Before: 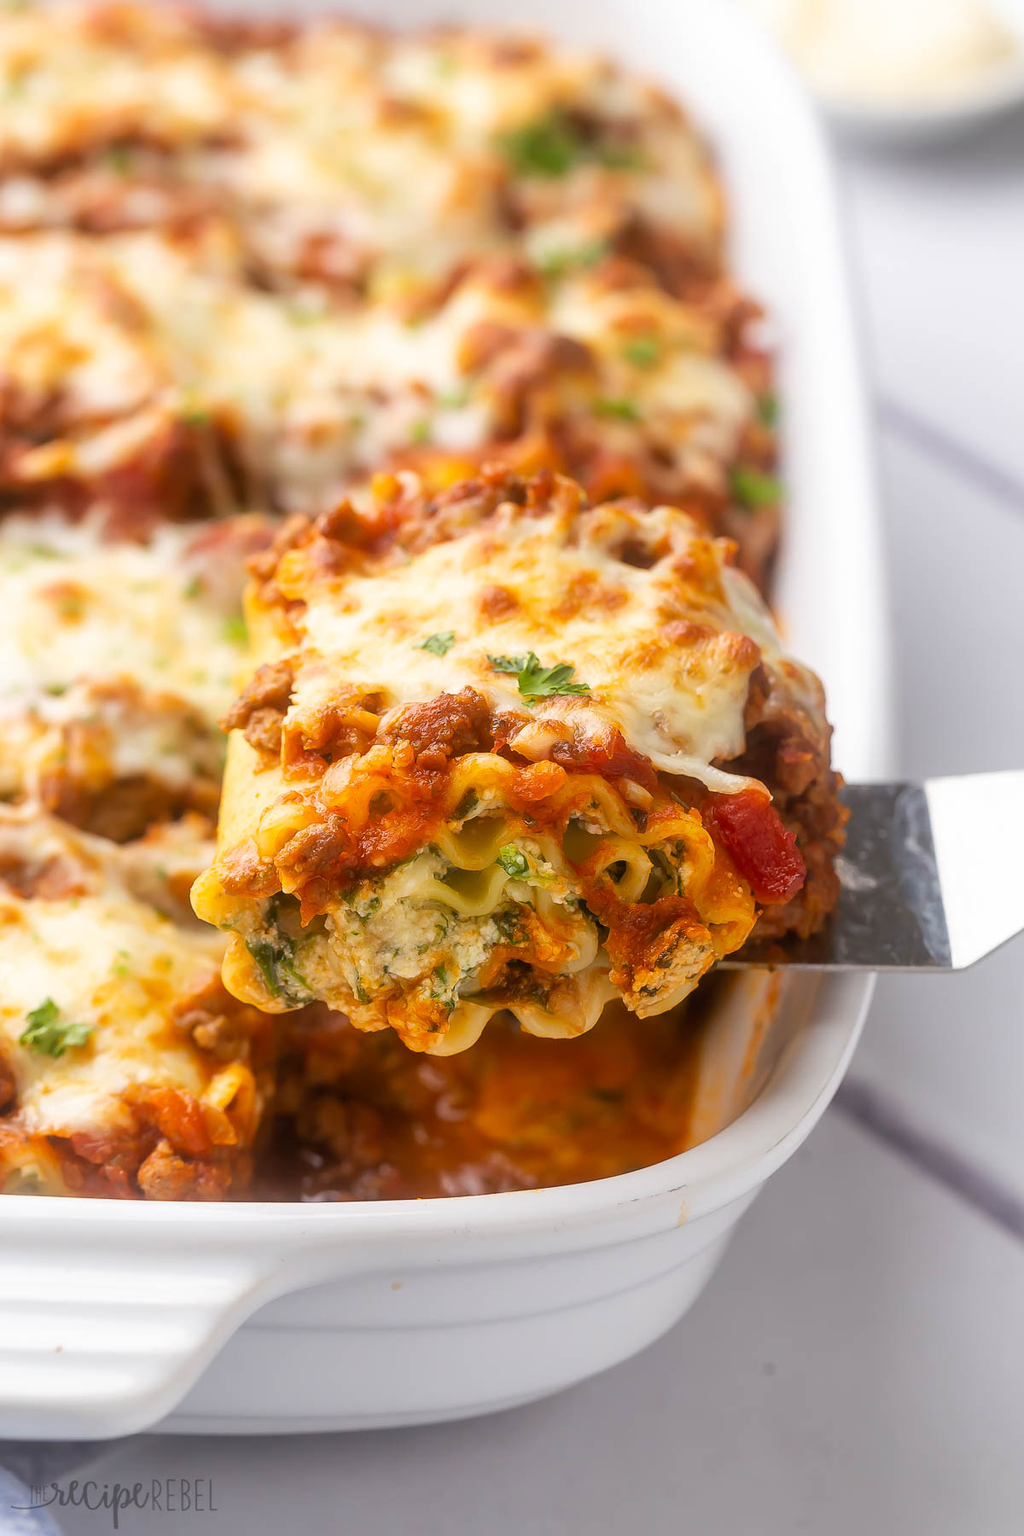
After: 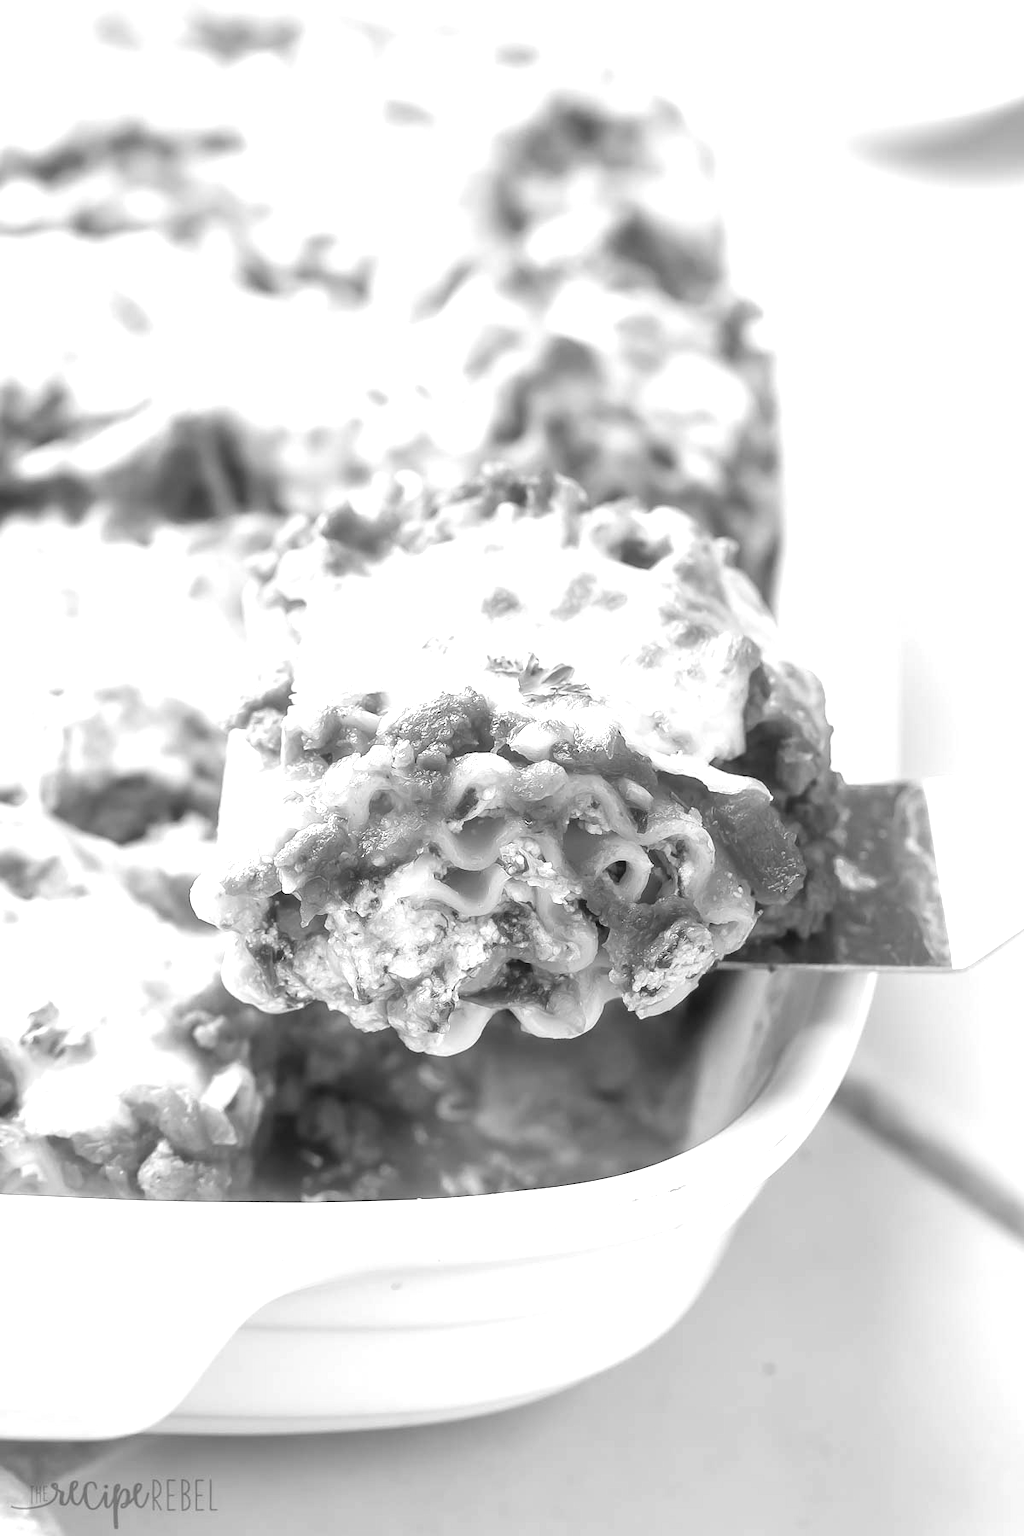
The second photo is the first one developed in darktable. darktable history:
exposure: black level correction 0, exposure 1.1 EV, compensate highlight preservation false
monochrome: on, module defaults
